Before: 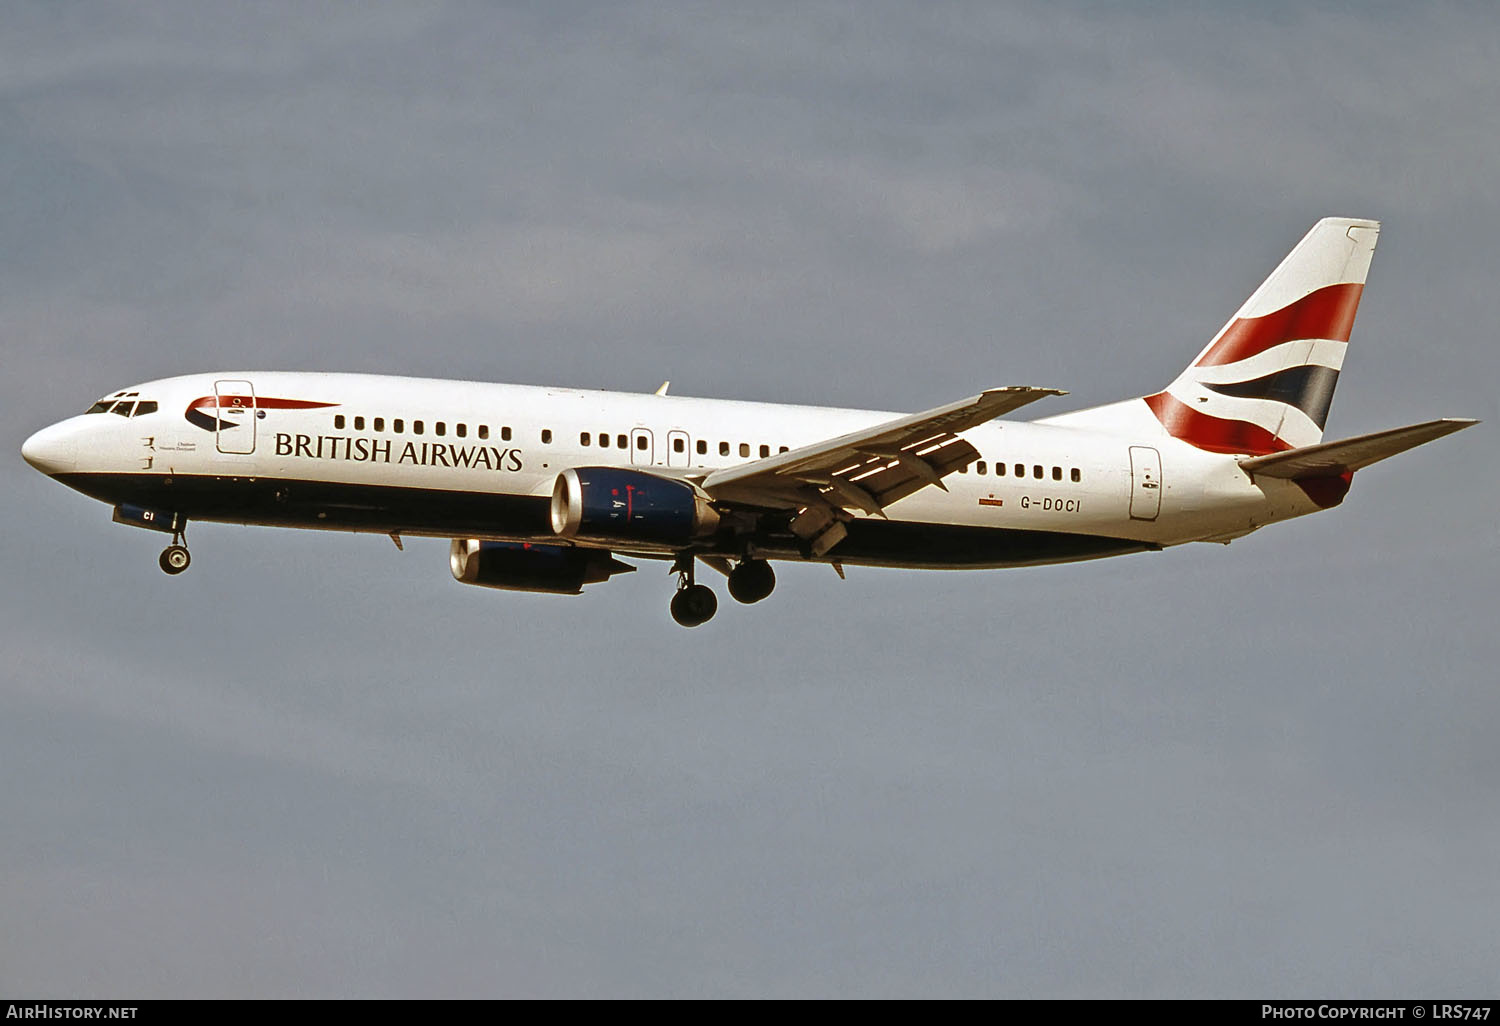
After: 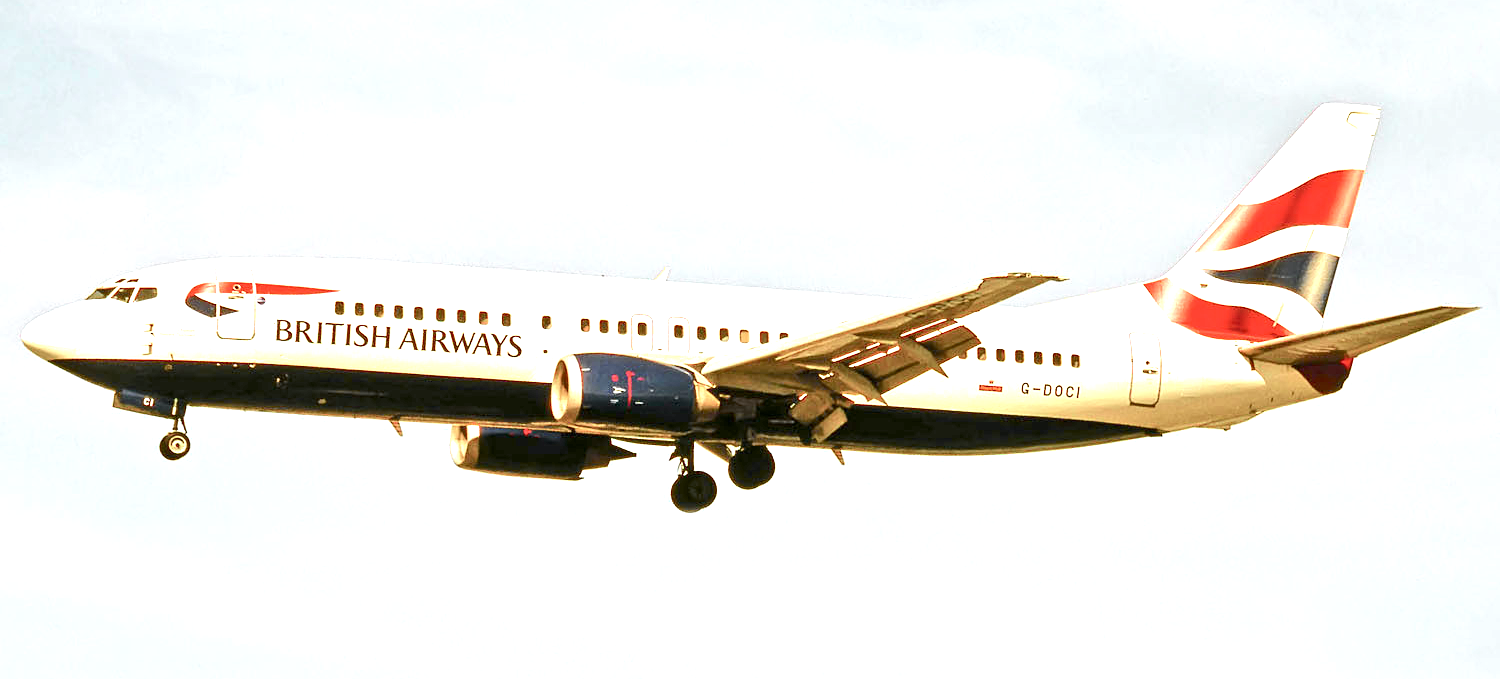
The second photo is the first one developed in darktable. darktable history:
crop: top 11.184%, bottom 22.567%
exposure: black level correction 0.002, exposure 1.99 EV, compensate highlight preservation false
tone curve: curves: ch0 [(0, 0) (0.037, 0.011) (0.131, 0.108) (0.279, 0.279) (0.476, 0.554) (0.617, 0.693) (0.704, 0.77) (0.813, 0.852) (0.916, 0.924) (1, 0.993)]; ch1 [(0, 0) (0.318, 0.278) (0.444, 0.427) (0.493, 0.492) (0.508, 0.502) (0.534, 0.529) (0.562, 0.563) (0.626, 0.662) (0.746, 0.764) (1, 1)]; ch2 [(0, 0) (0.316, 0.292) (0.381, 0.37) (0.423, 0.448) (0.476, 0.492) (0.502, 0.498) (0.522, 0.518) (0.533, 0.532) (0.586, 0.631) (0.634, 0.663) (0.7, 0.7) (0.861, 0.808) (1, 0.951)], color space Lab, independent channels, preserve colors none
